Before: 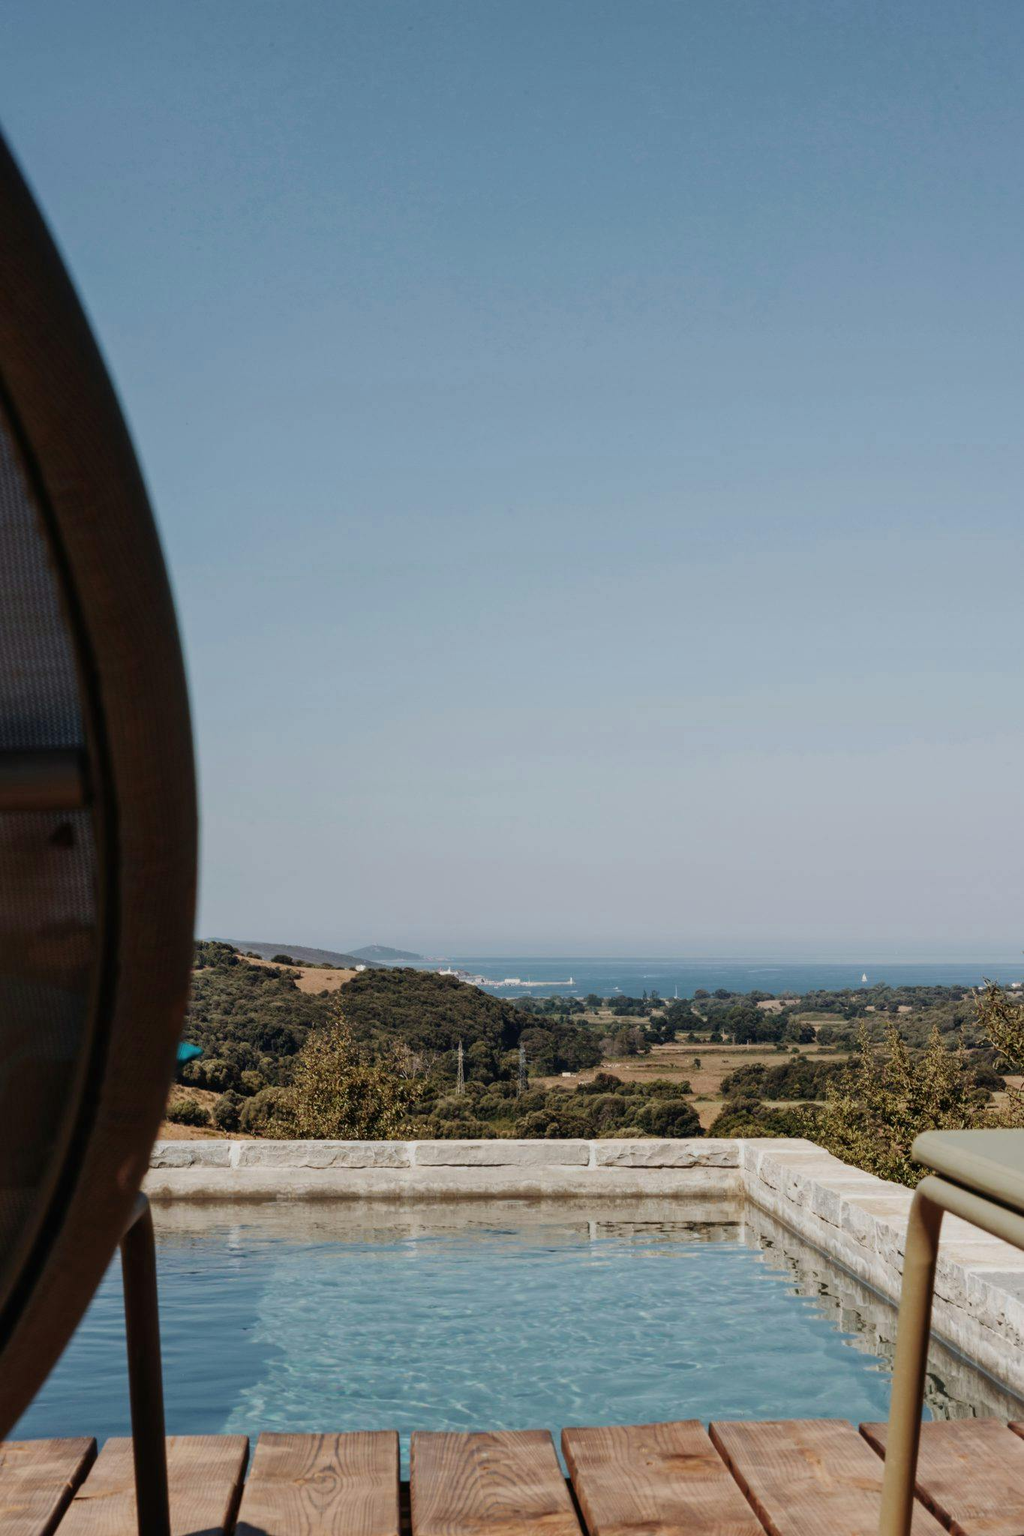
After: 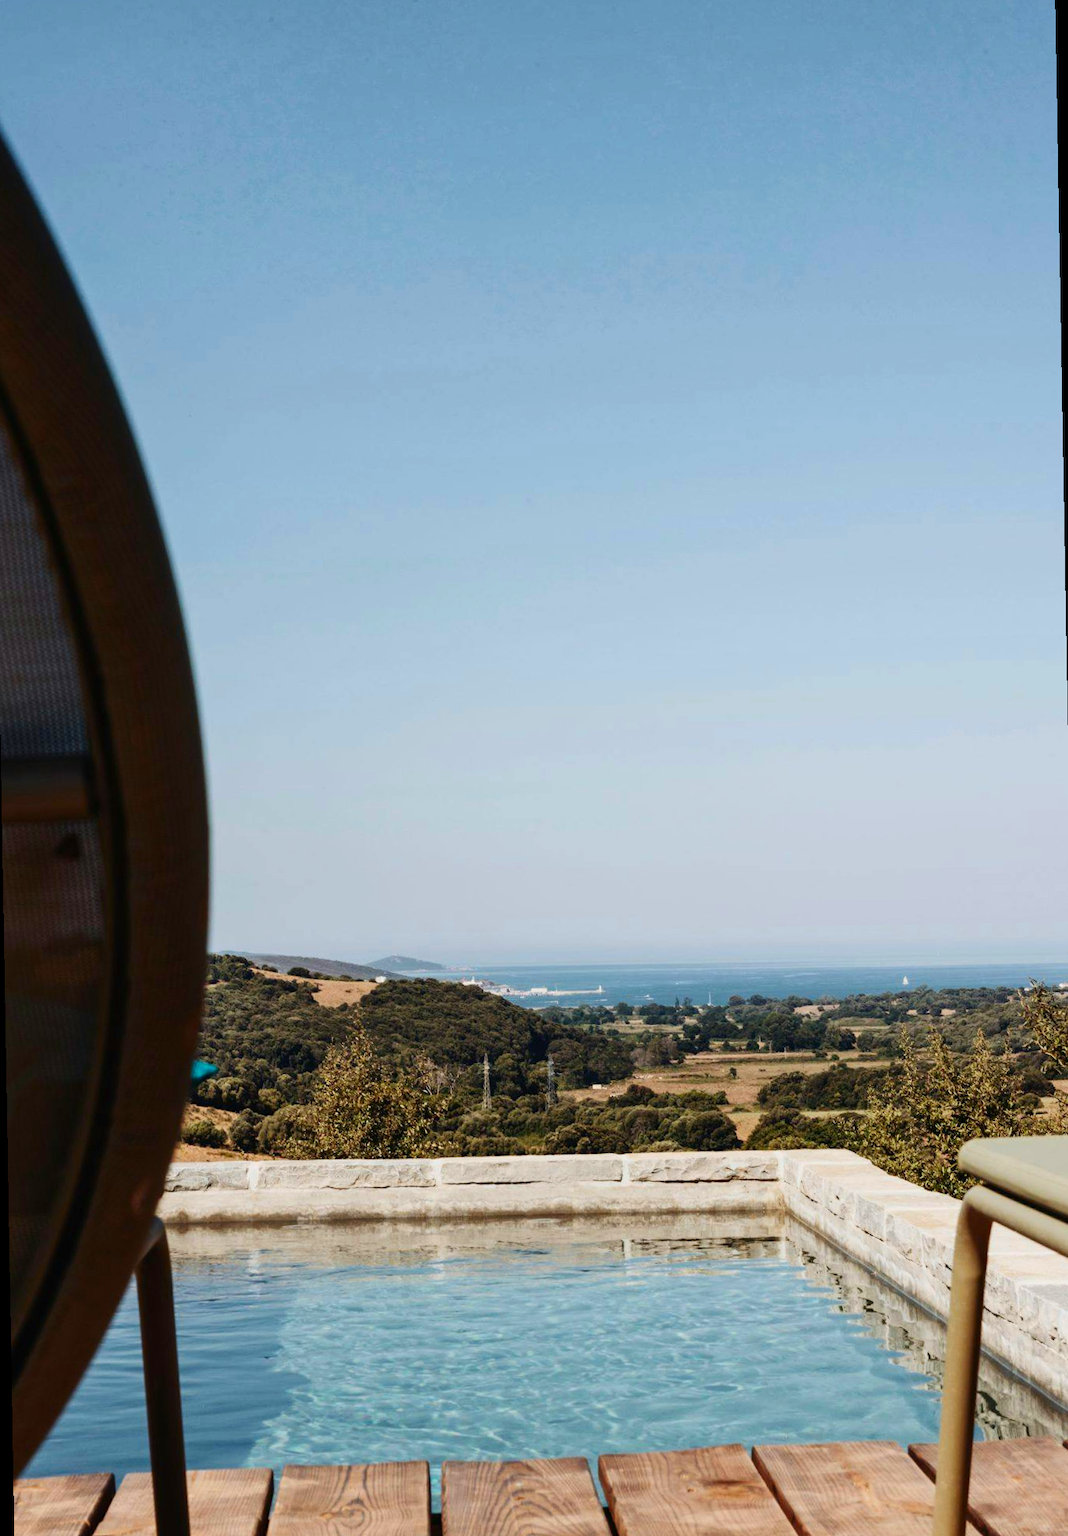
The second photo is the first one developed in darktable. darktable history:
rotate and perspective: rotation -1°, crop left 0.011, crop right 0.989, crop top 0.025, crop bottom 0.975
contrast brightness saturation: contrast 0.23, brightness 0.1, saturation 0.29
